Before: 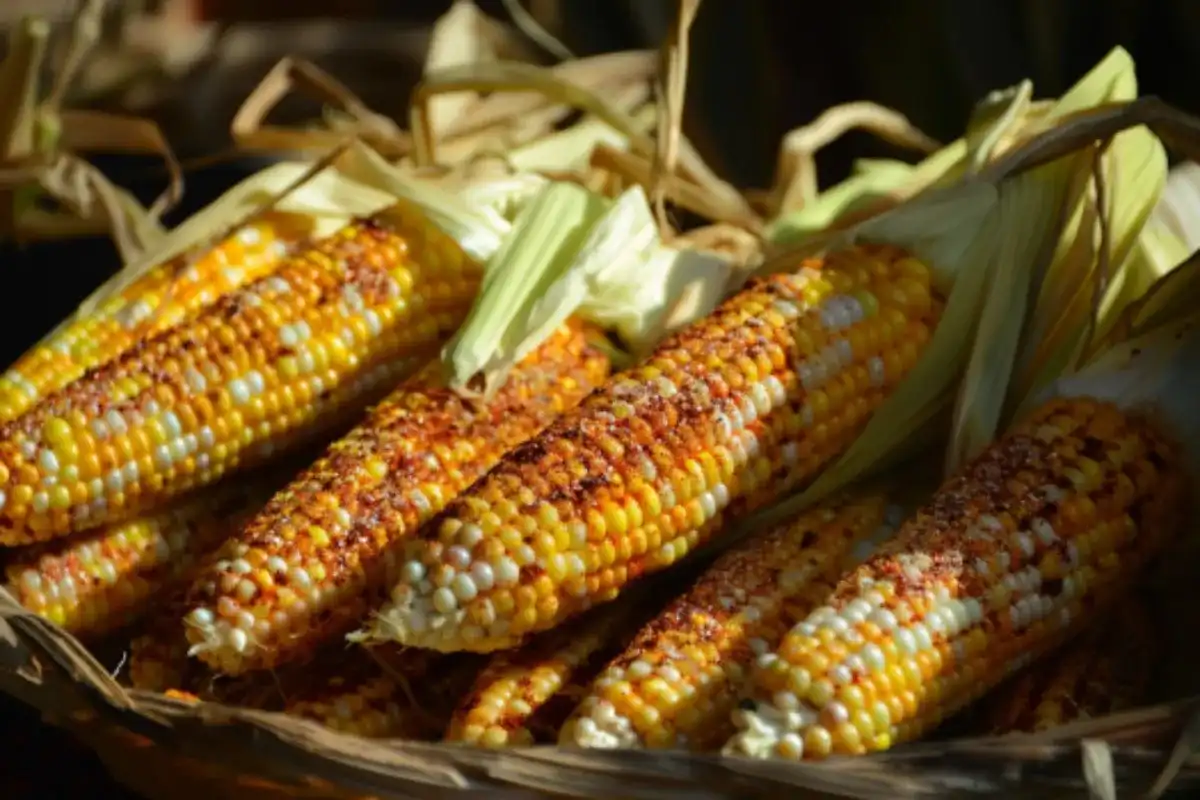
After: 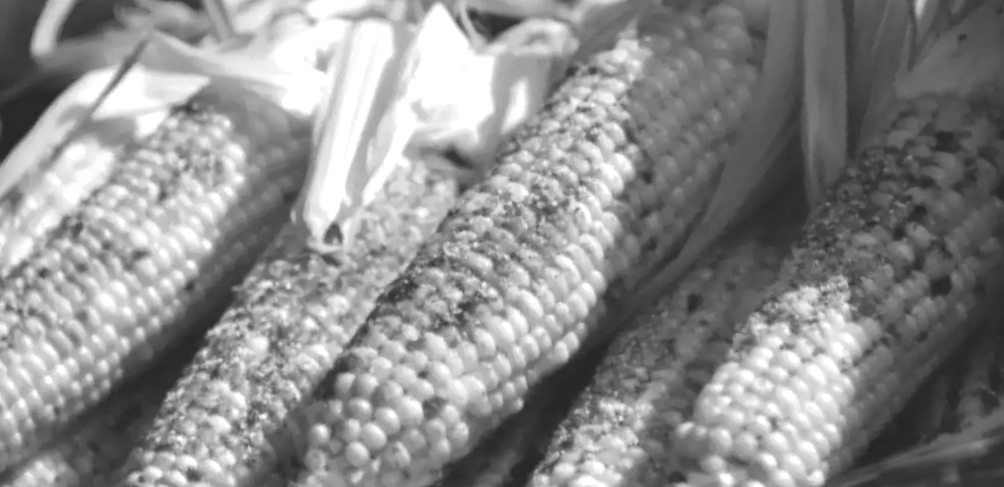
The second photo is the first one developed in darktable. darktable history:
exposure: exposure 1.137 EV, compensate highlight preservation false
rotate and perspective: rotation -14.8°, crop left 0.1, crop right 0.903, crop top 0.25, crop bottom 0.748
crop and rotate: left 8.262%, top 9.226%
white balance: red 1, blue 1
contrast brightness saturation: contrast -0.26, saturation -0.43
monochrome: a -6.99, b 35.61, size 1.4
